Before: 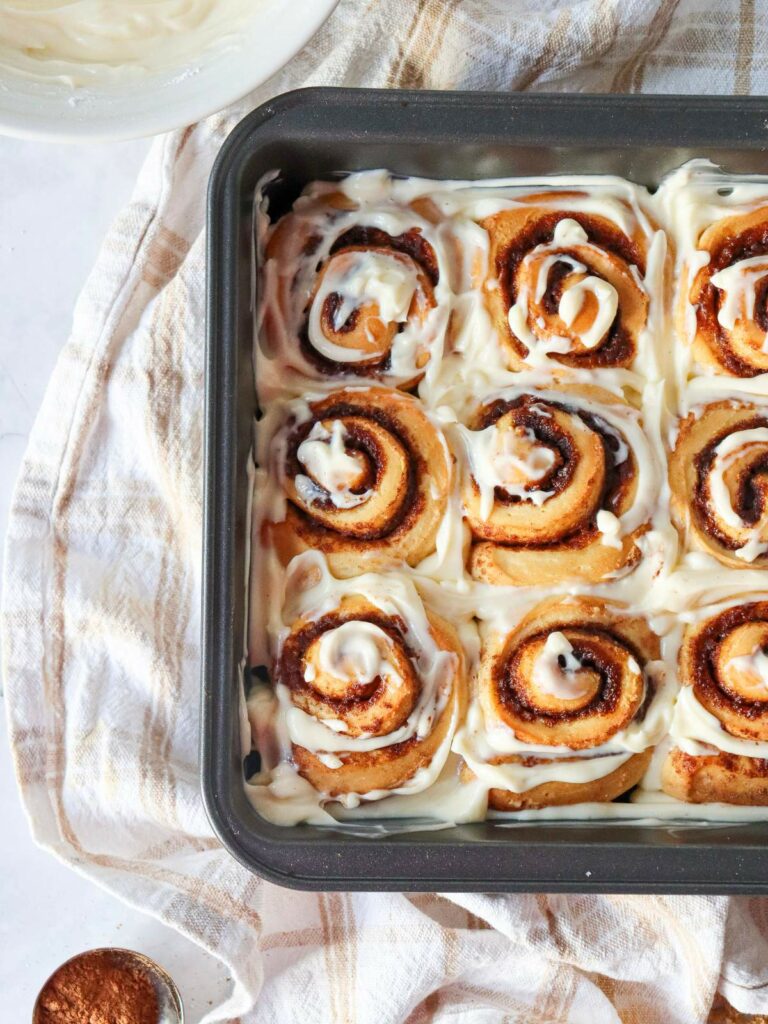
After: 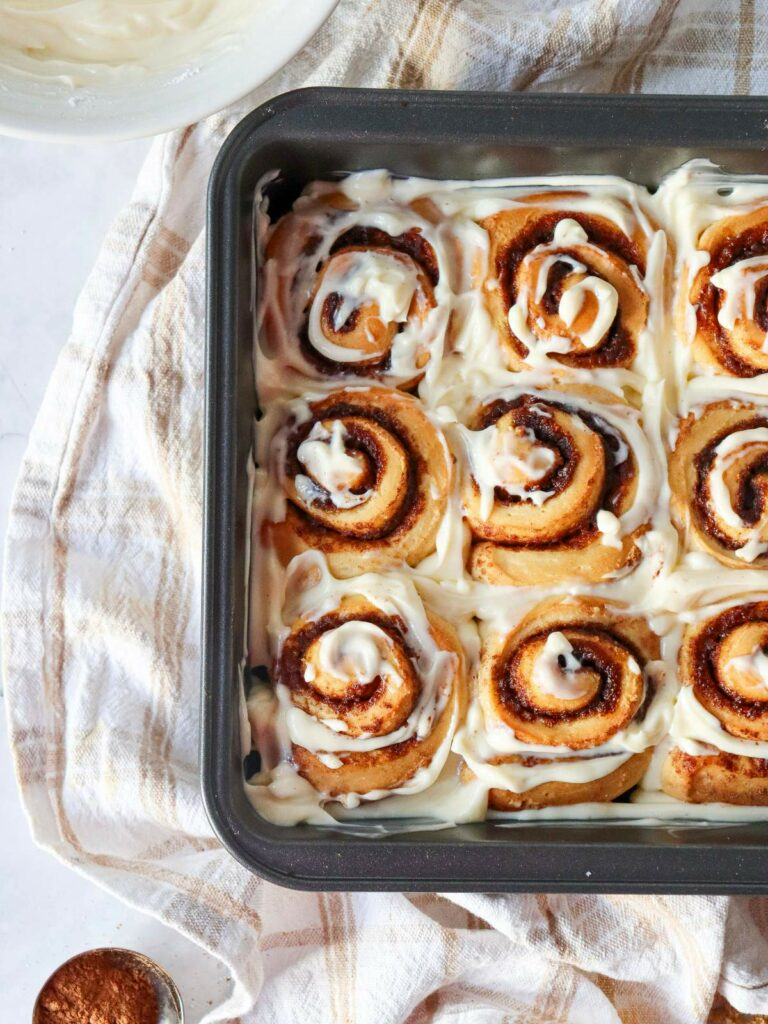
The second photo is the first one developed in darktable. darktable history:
contrast brightness saturation: contrast 0.032, brightness -0.034
